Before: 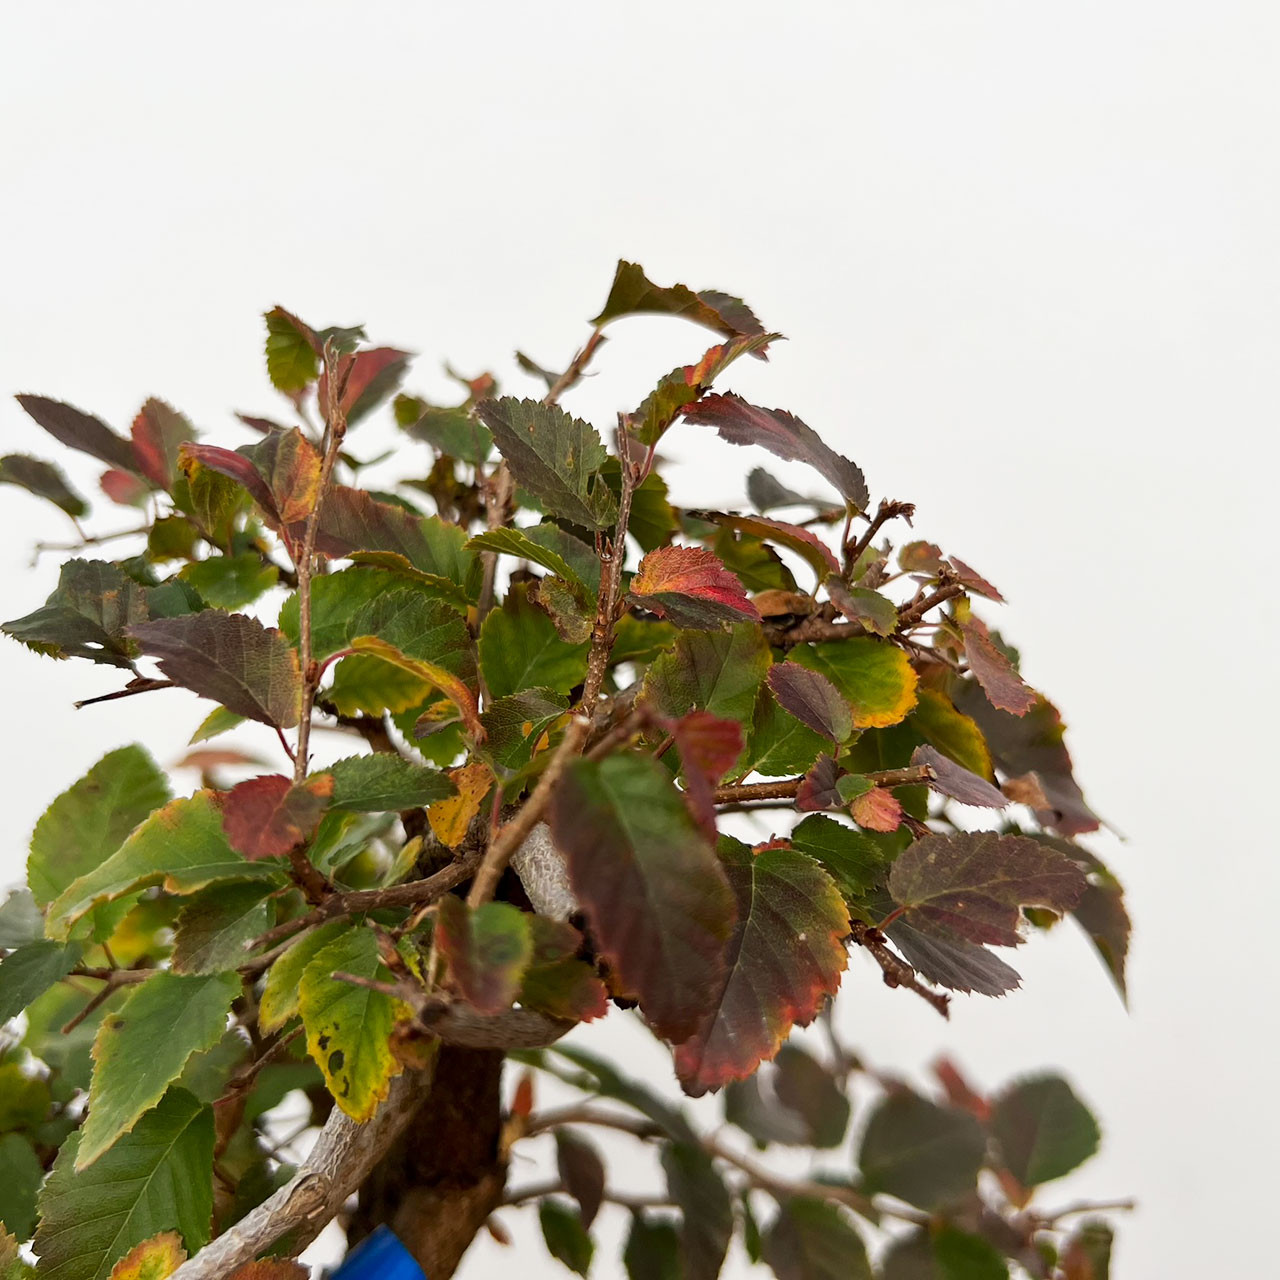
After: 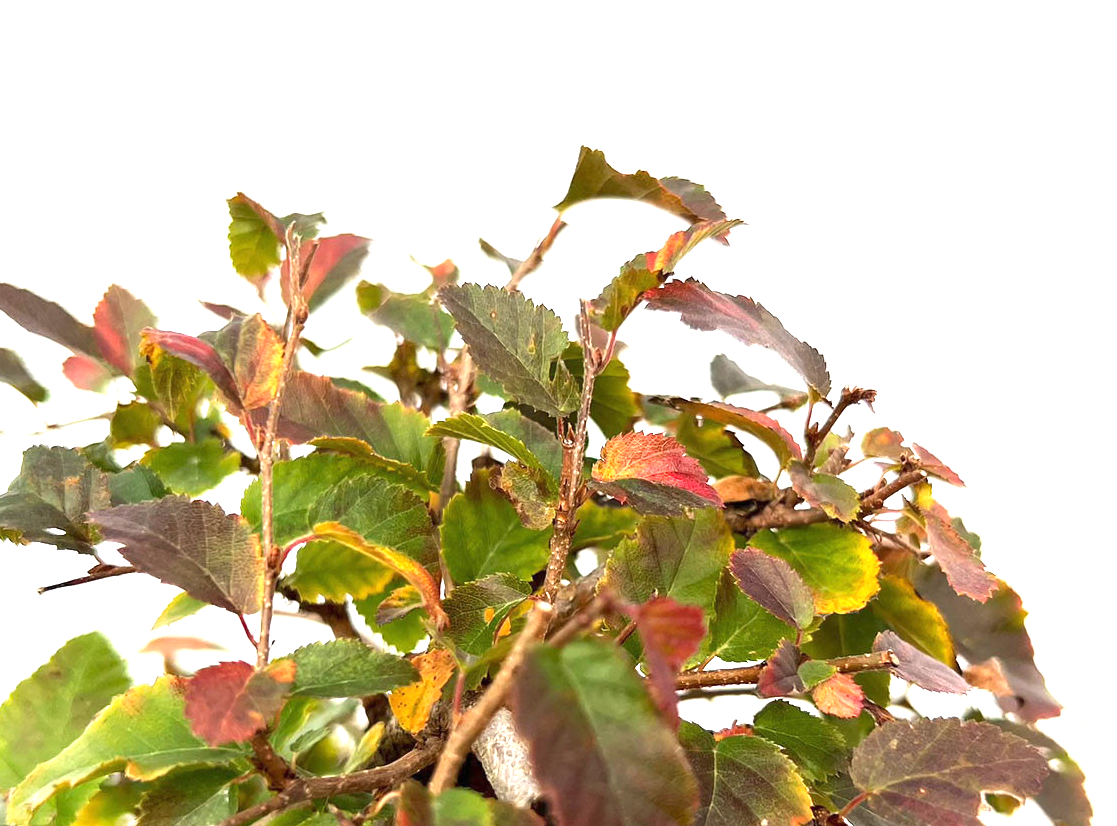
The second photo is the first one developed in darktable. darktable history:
crop: left 3.015%, top 8.969%, right 9.647%, bottom 26.457%
exposure: black level correction 0, exposure 1.45 EV, compensate exposure bias true, compensate highlight preservation false
